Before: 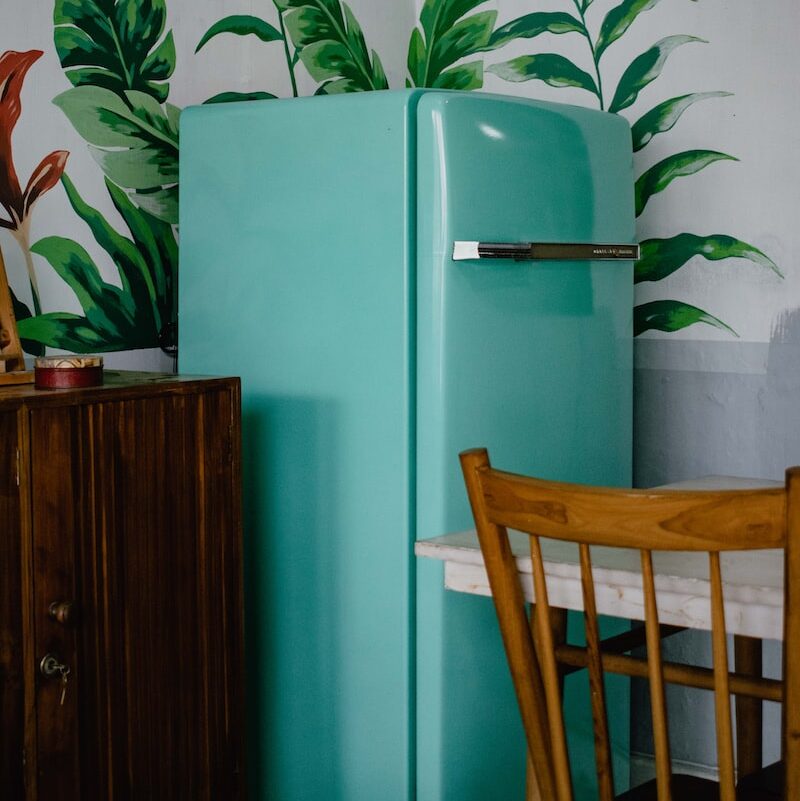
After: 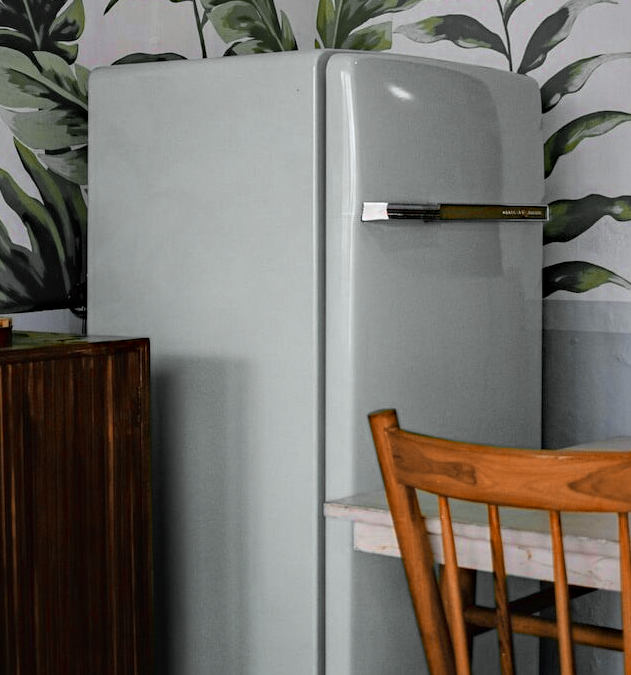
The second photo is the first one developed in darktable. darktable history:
crop: left 11.481%, top 4.91%, right 9.58%, bottom 10.705%
color zones: curves: ch0 [(0.009, 0.528) (0.136, 0.6) (0.255, 0.586) (0.39, 0.528) (0.522, 0.584) (0.686, 0.736) (0.849, 0.561)]; ch1 [(0.045, 0.781) (0.14, 0.416) (0.257, 0.695) (0.442, 0.032) (0.738, 0.338) (0.818, 0.632) (0.891, 0.741) (1, 0.704)]; ch2 [(0, 0.667) (0.141, 0.52) (0.26, 0.37) (0.474, 0.432) (0.743, 0.286)]
haze removal: compatibility mode true, adaptive false
